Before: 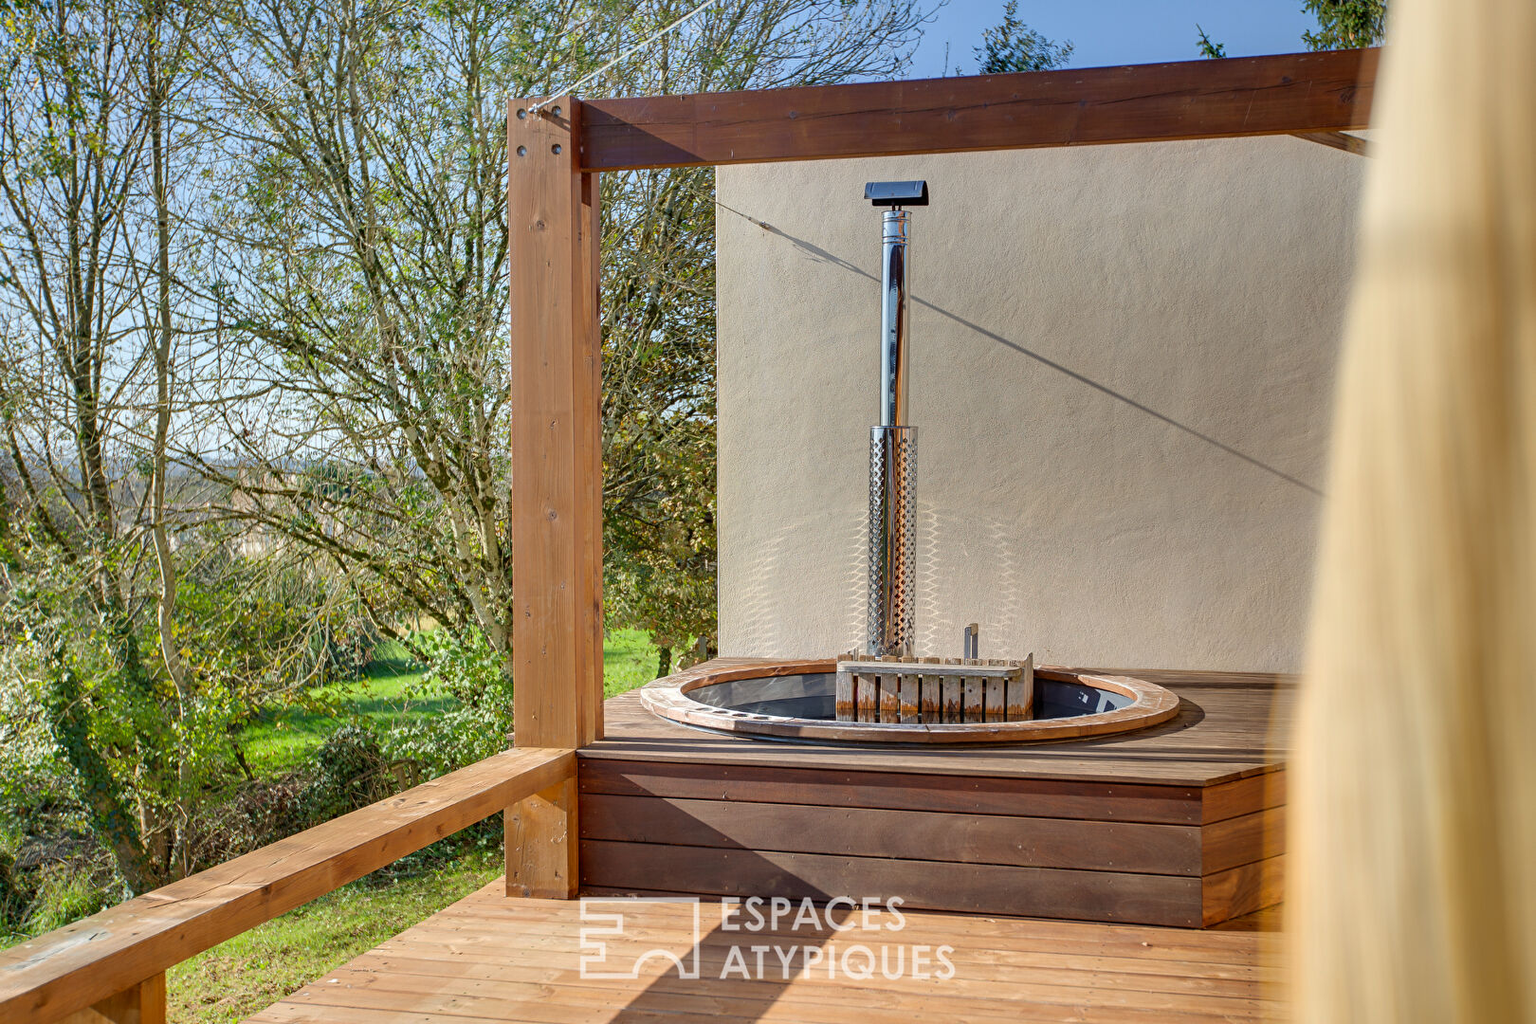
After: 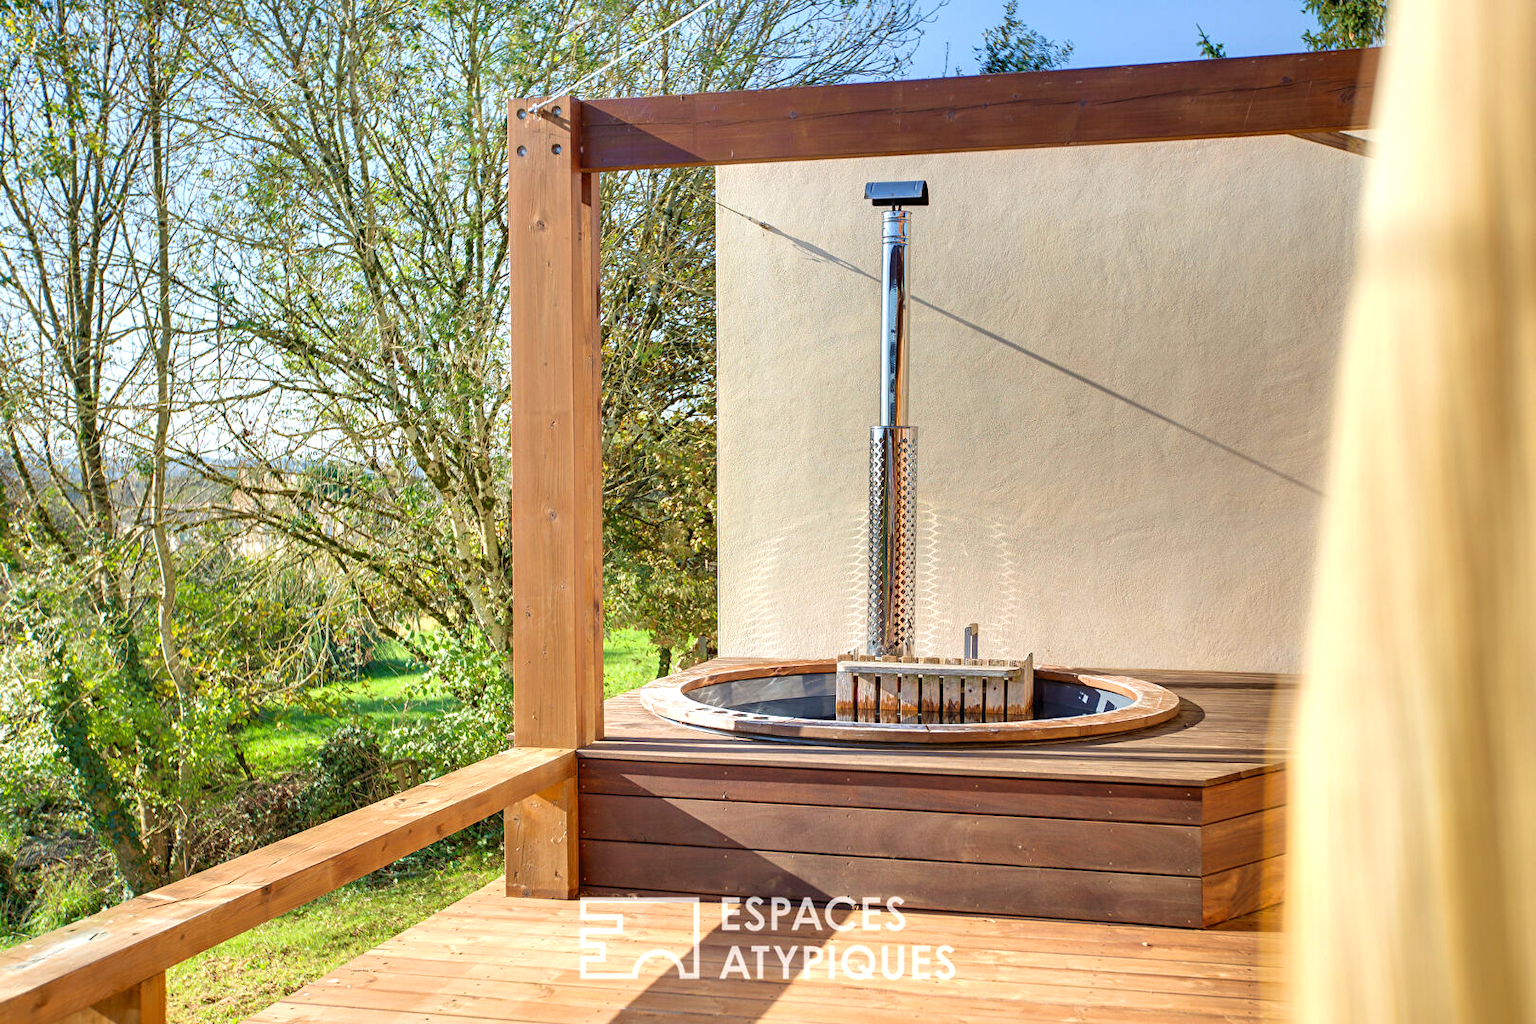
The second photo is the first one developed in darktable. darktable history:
velvia: on, module defaults
exposure: black level correction 0, exposure 0.6 EV, compensate exposure bias true, compensate highlight preservation false
